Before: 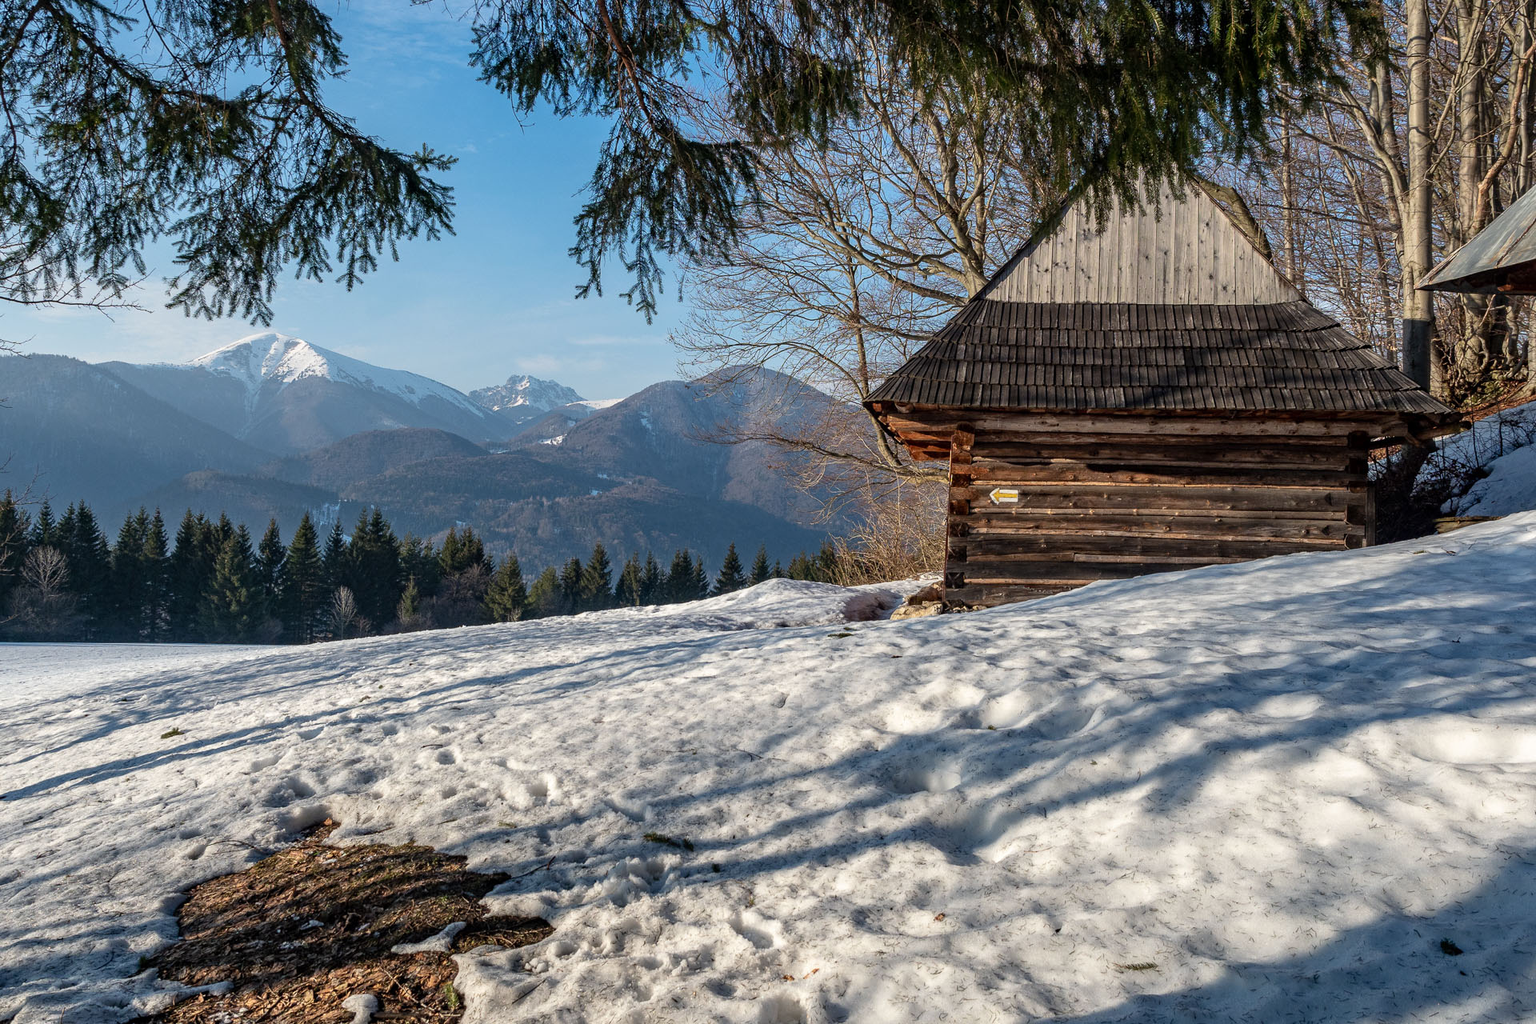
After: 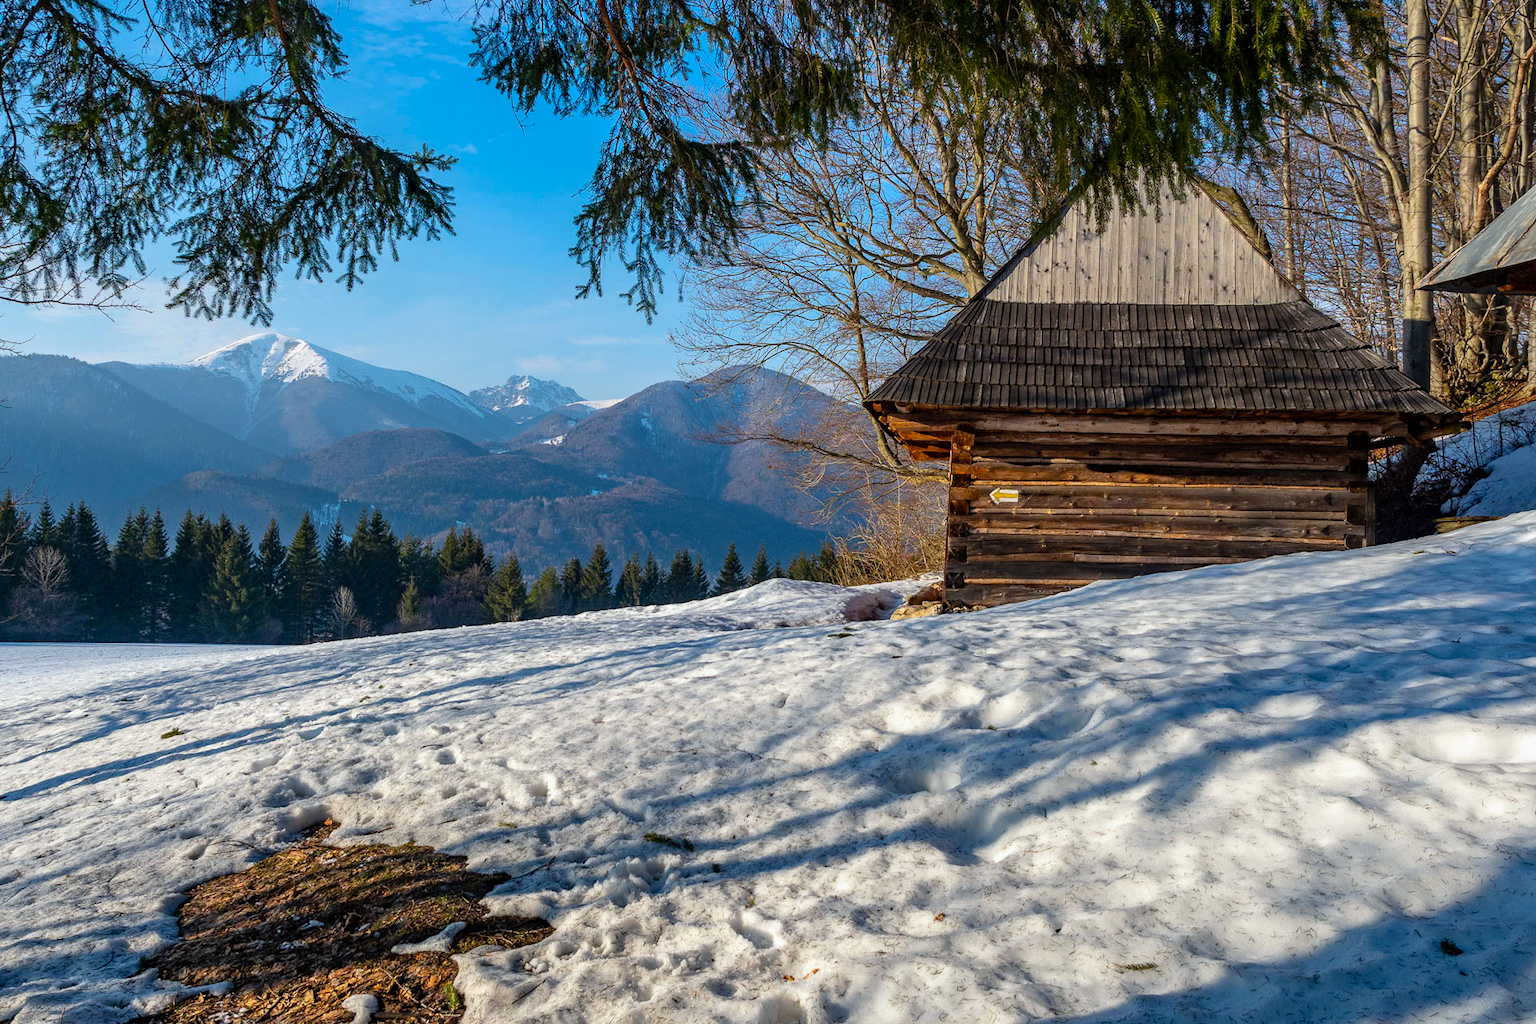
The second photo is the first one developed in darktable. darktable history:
white balance: red 0.982, blue 1.018
color balance rgb: linear chroma grading › global chroma 15%, perceptual saturation grading › global saturation 30%
